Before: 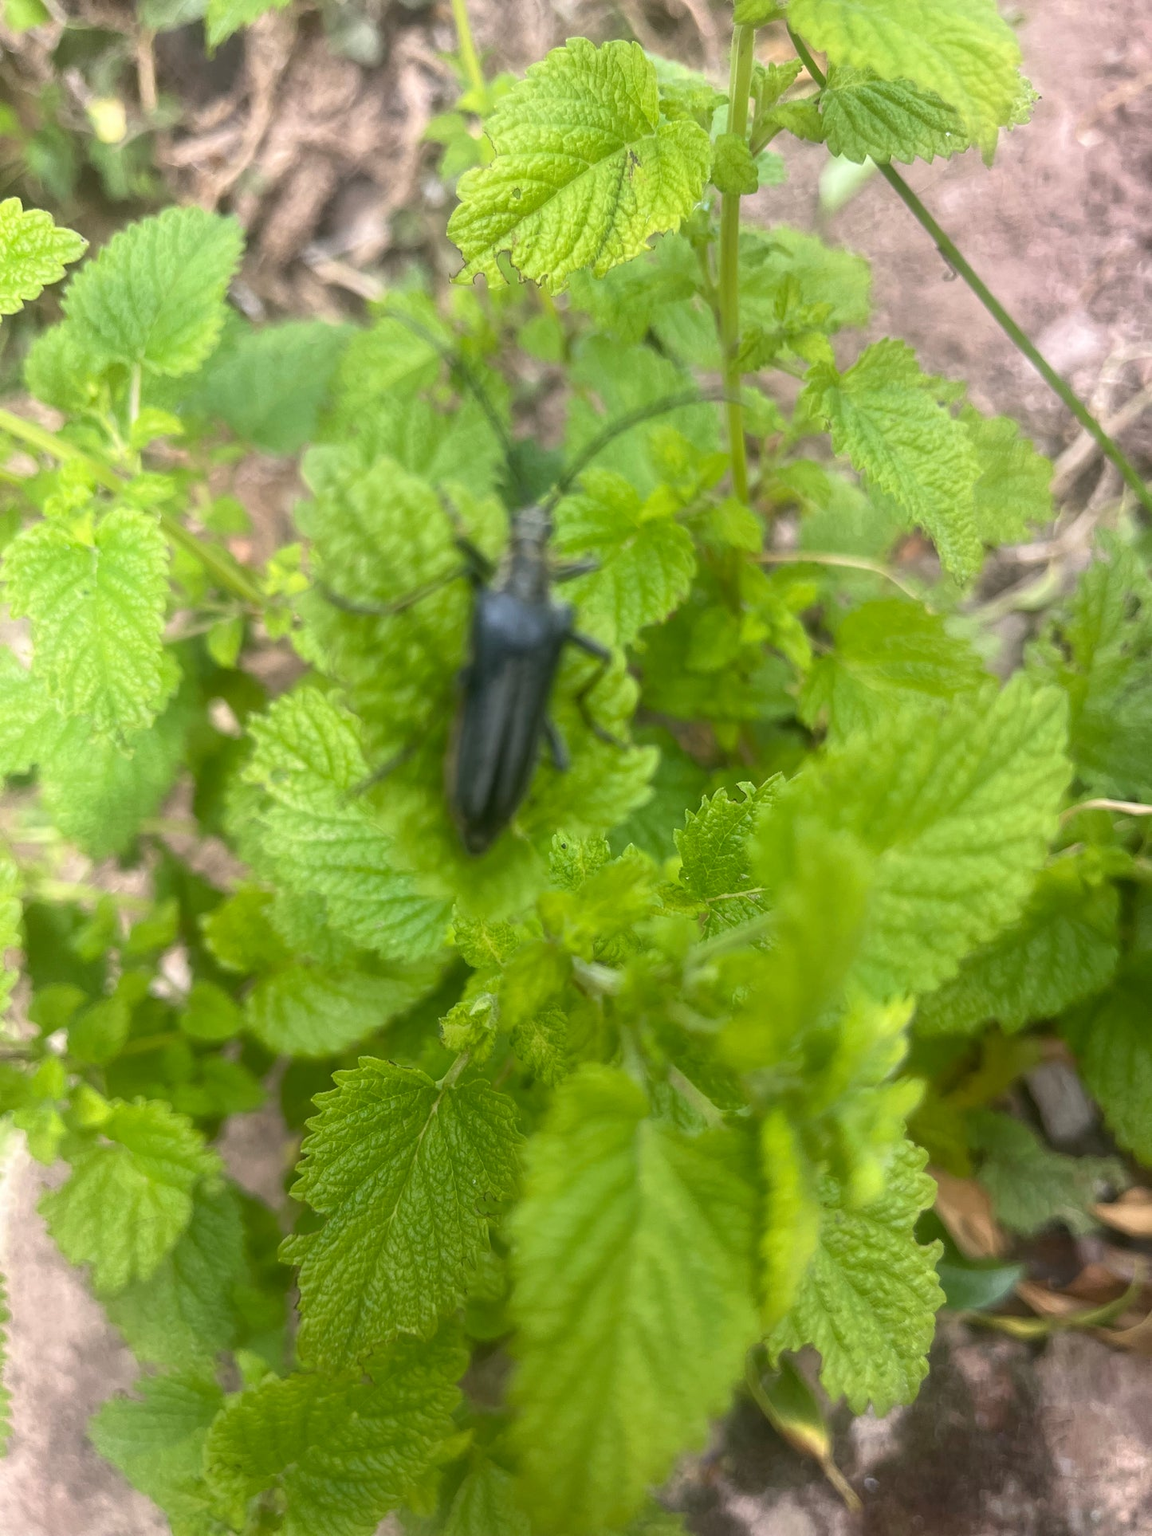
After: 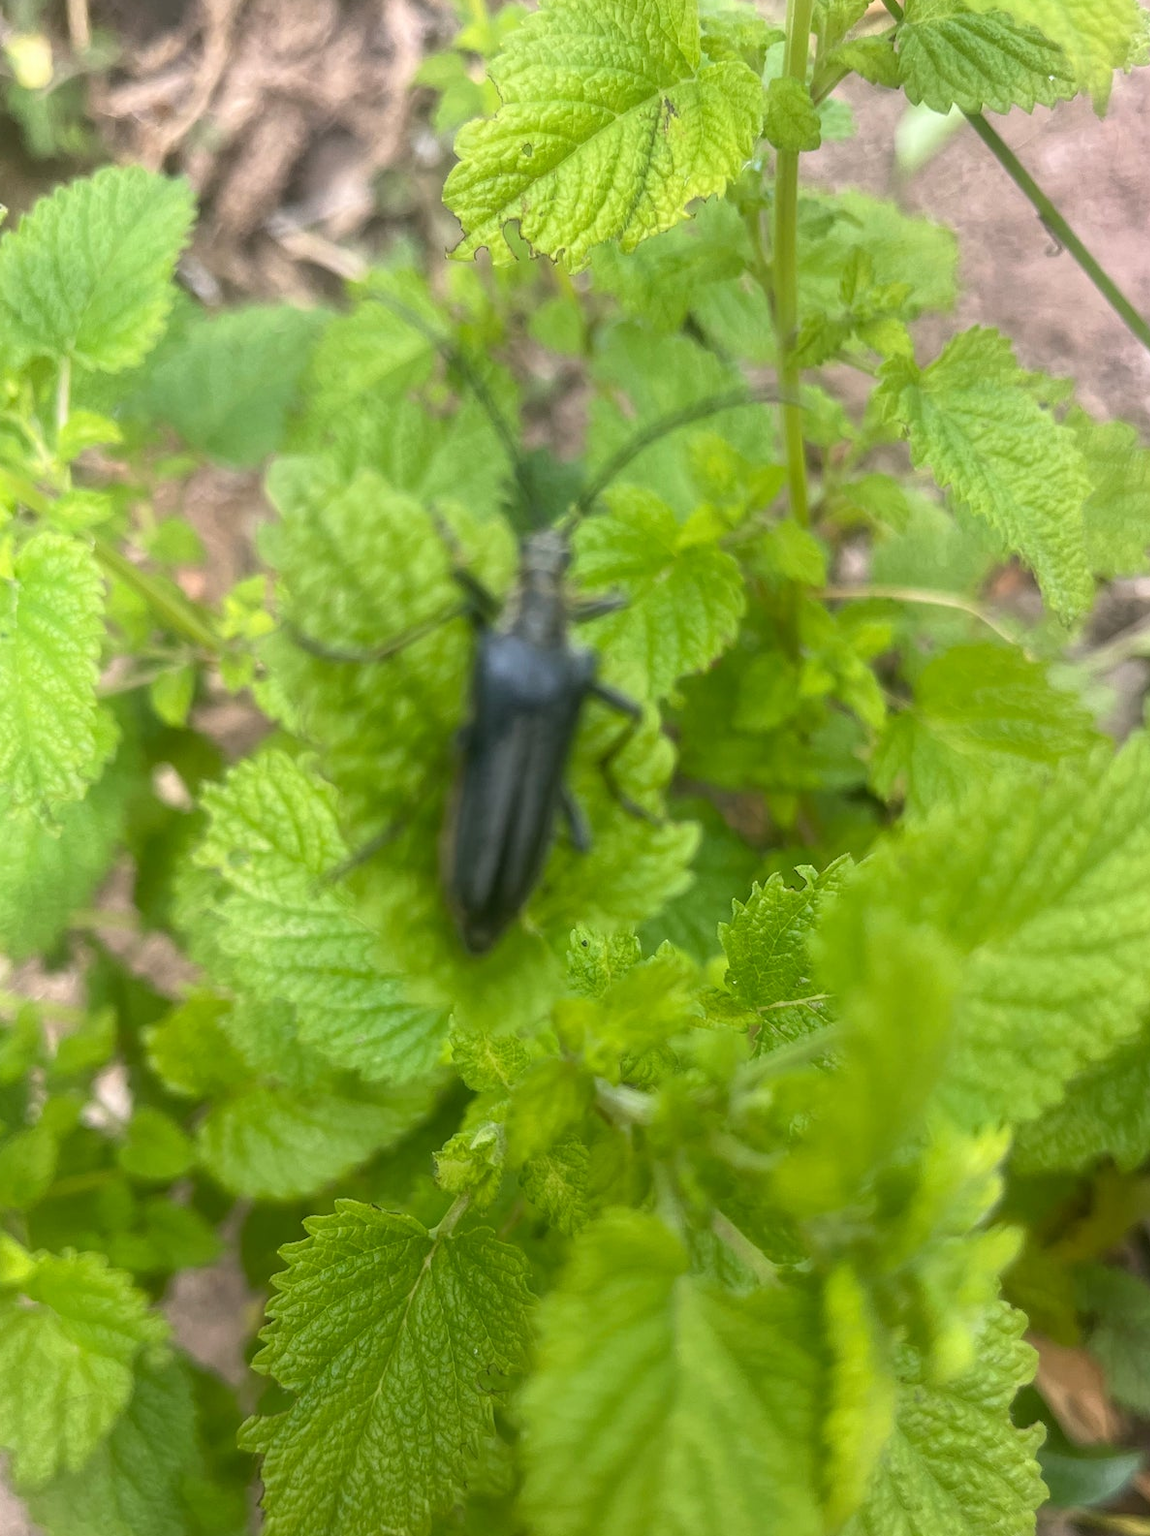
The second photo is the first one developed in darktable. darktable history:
crop and rotate: left 7.236%, top 4.584%, right 10.612%, bottom 13.116%
